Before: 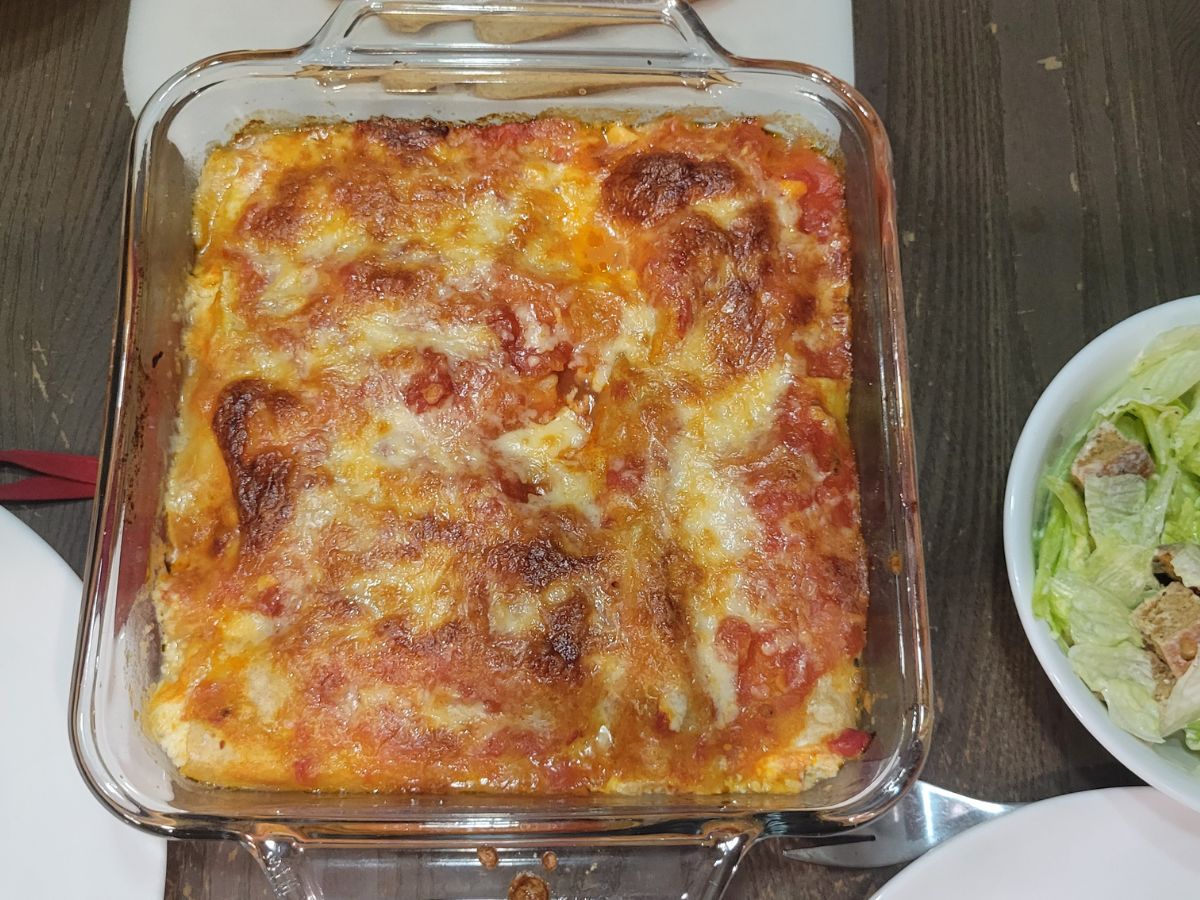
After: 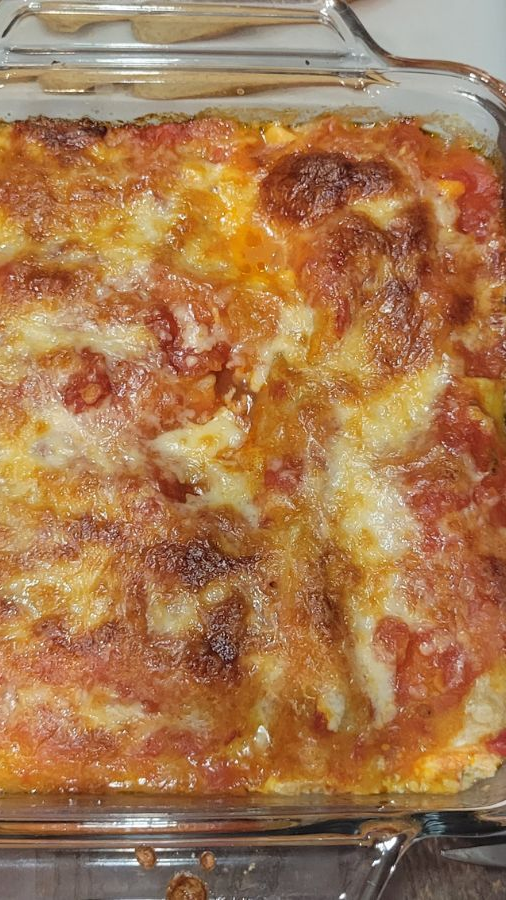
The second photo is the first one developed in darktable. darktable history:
crop: left 28.583%, right 29.231%
exposure: compensate exposure bias true, compensate highlight preservation false
